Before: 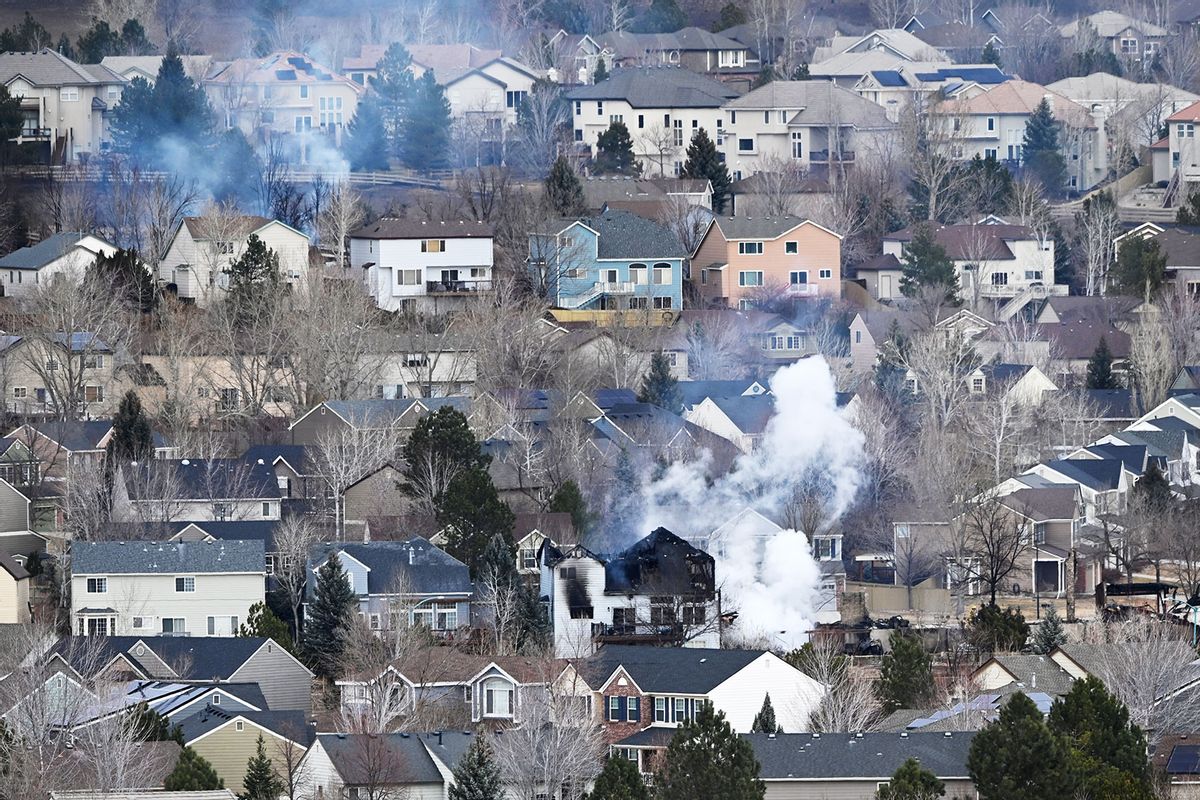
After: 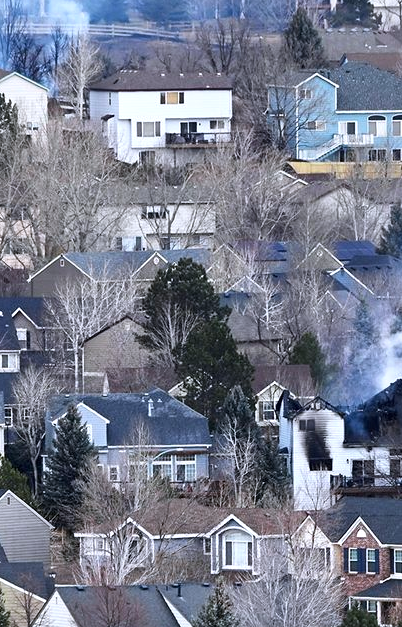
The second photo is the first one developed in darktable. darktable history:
exposure: exposure 0.2 EV, compensate highlight preservation false
crop and rotate: left 21.77%, top 18.528%, right 44.676%, bottom 2.997%
local contrast: mode bilateral grid, contrast 20, coarseness 50, detail 120%, midtone range 0.2
color calibration: illuminant as shot in camera, x 0.358, y 0.373, temperature 4628.91 K
